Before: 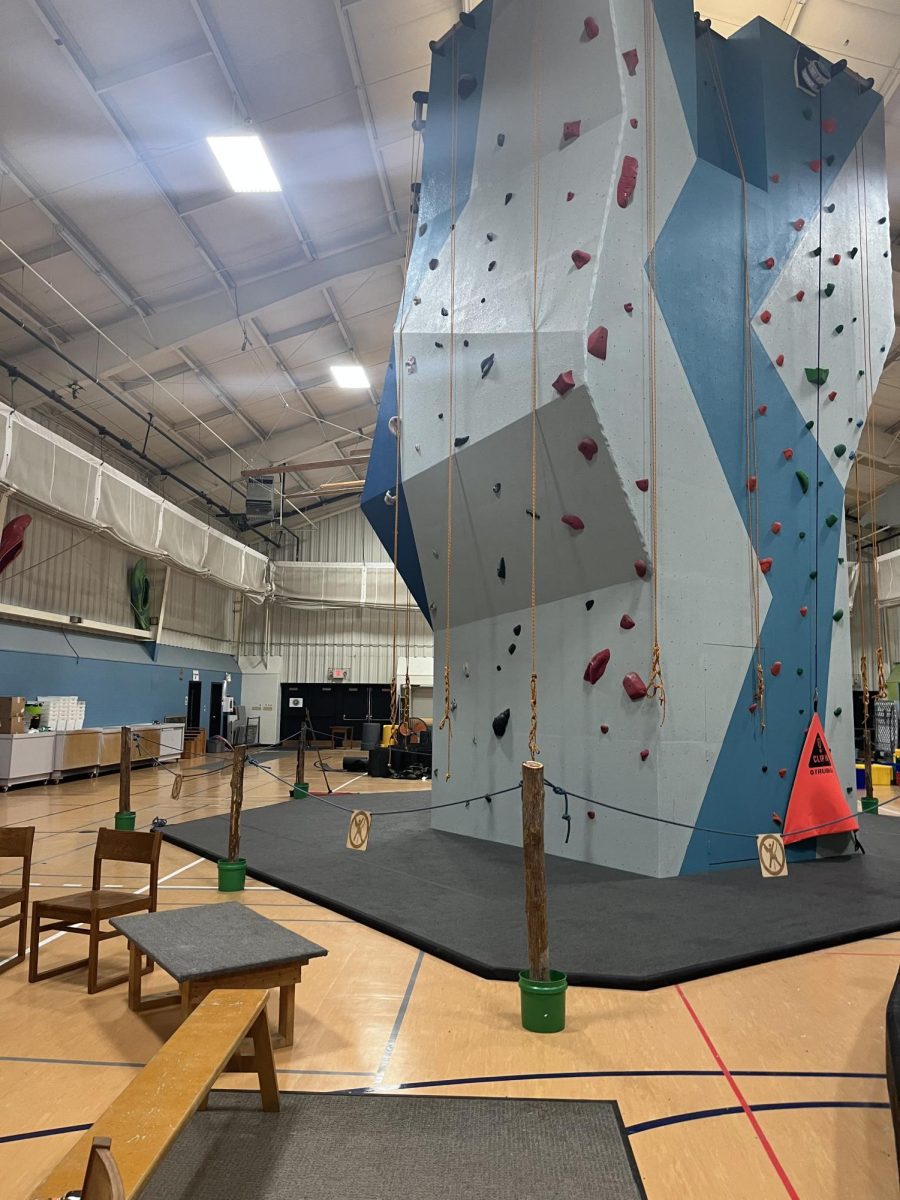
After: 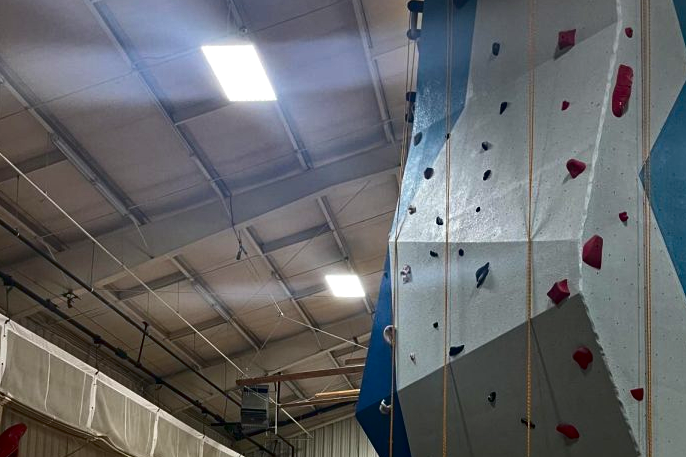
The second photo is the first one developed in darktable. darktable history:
crop: left 0.579%, top 7.627%, right 23.167%, bottom 54.275%
haze removal: compatibility mode true, adaptive false
contrast brightness saturation: contrast 0.13, brightness -0.24, saturation 0.14
